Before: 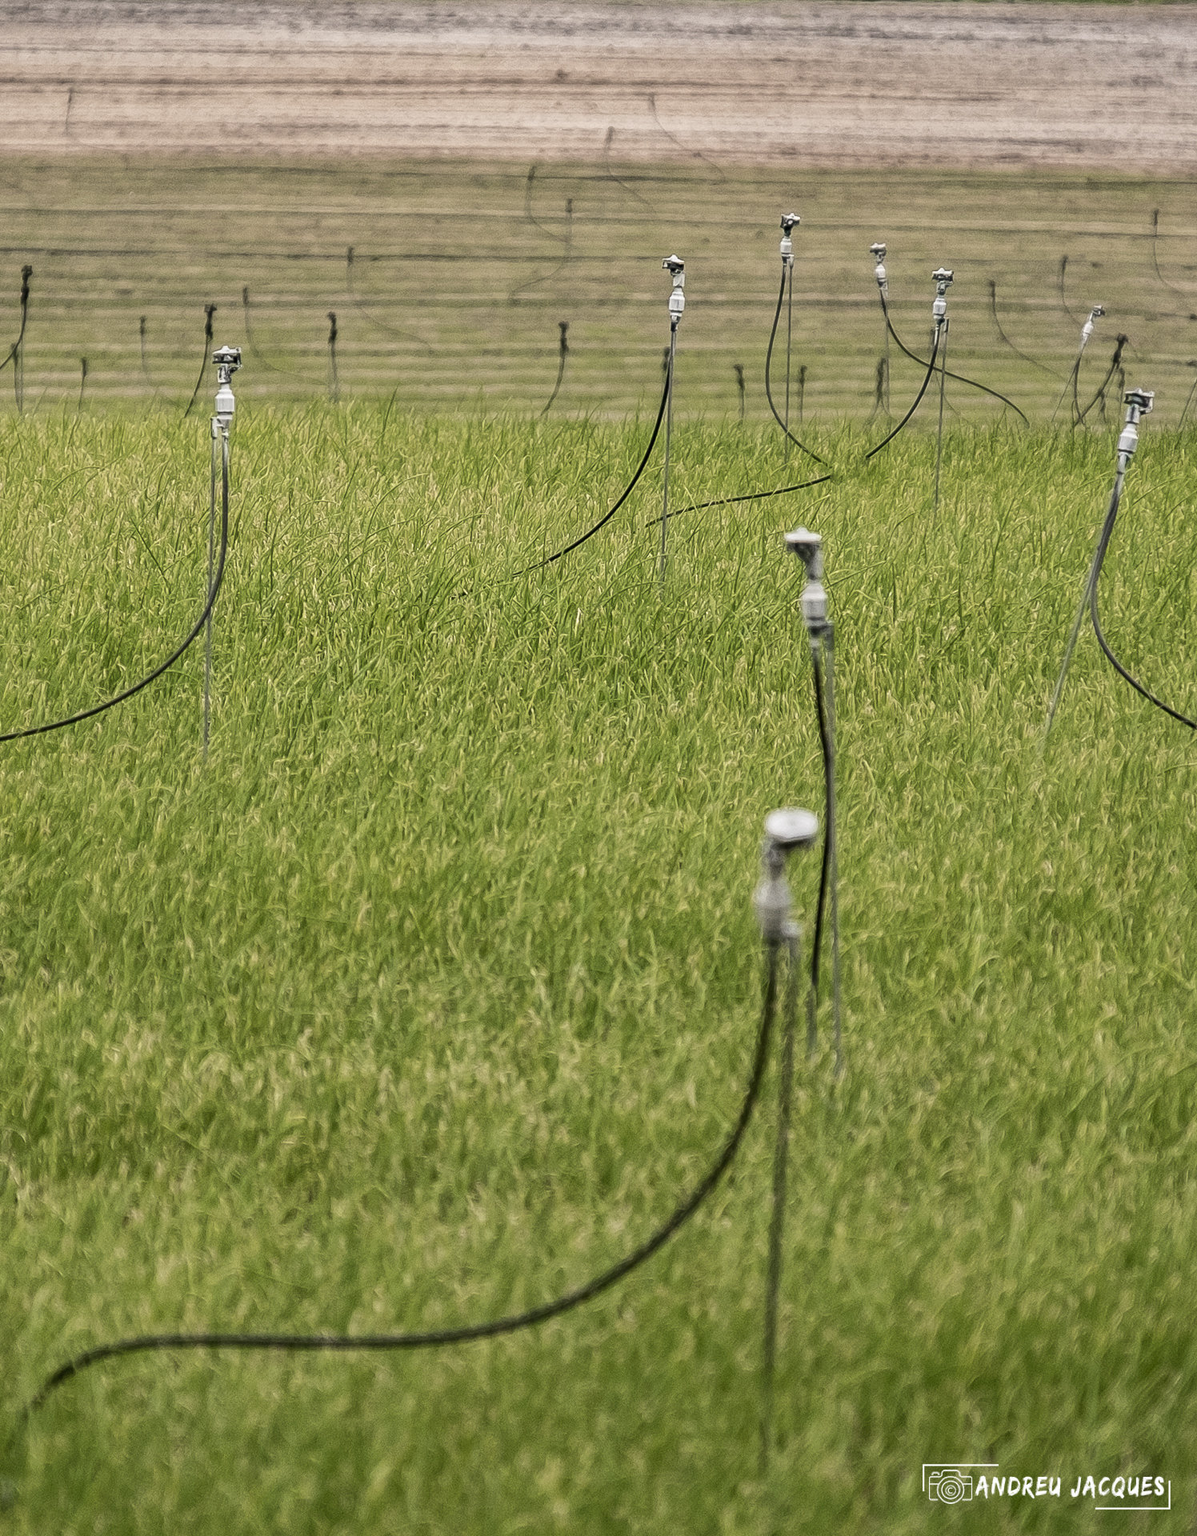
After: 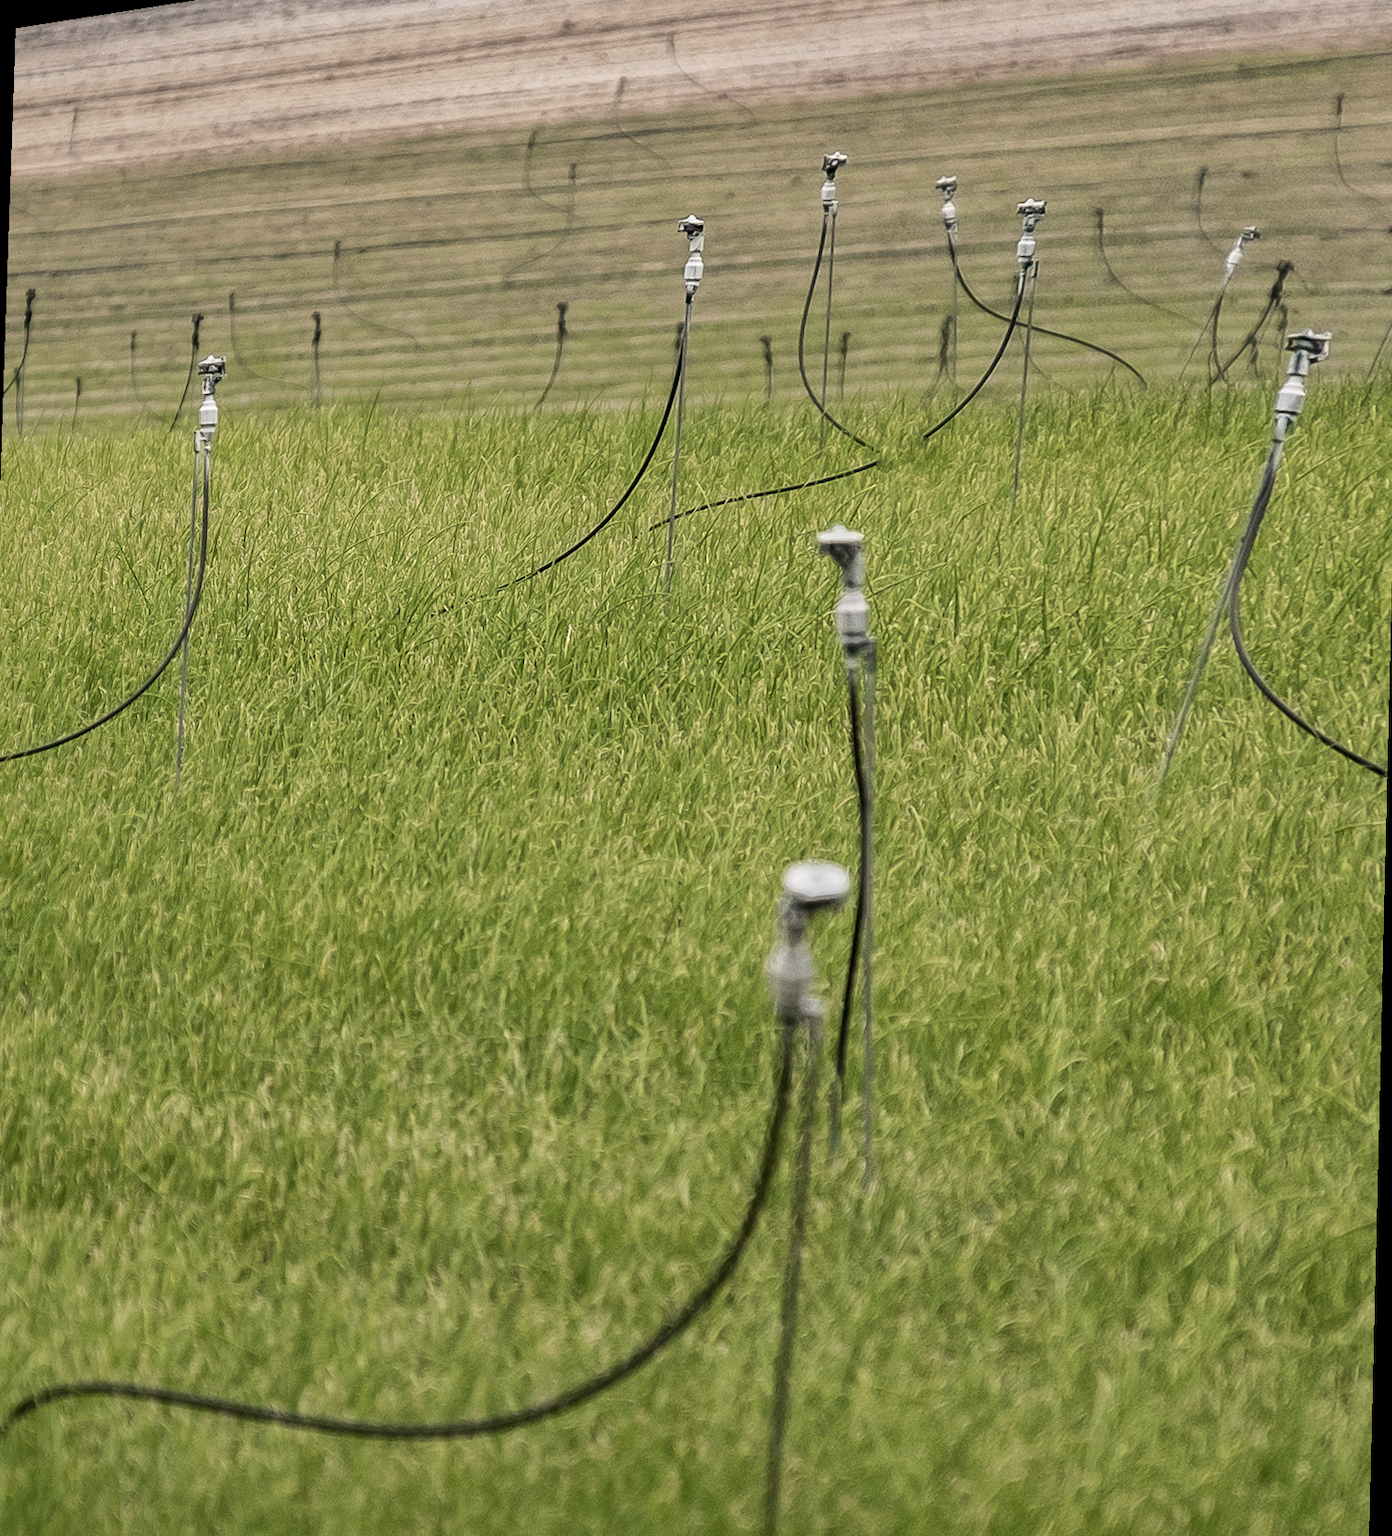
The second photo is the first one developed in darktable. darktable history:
shadows and highlights: shadows 10, white point adjustment 1, highlights -40
rotate and perspective: rotation 1.69°, lens shift (vertical) -0.023, lens shift (horizontal) -0.291, crop left 0.025, crop right 0.988, crop top 0.092, crop bottom 0.842
